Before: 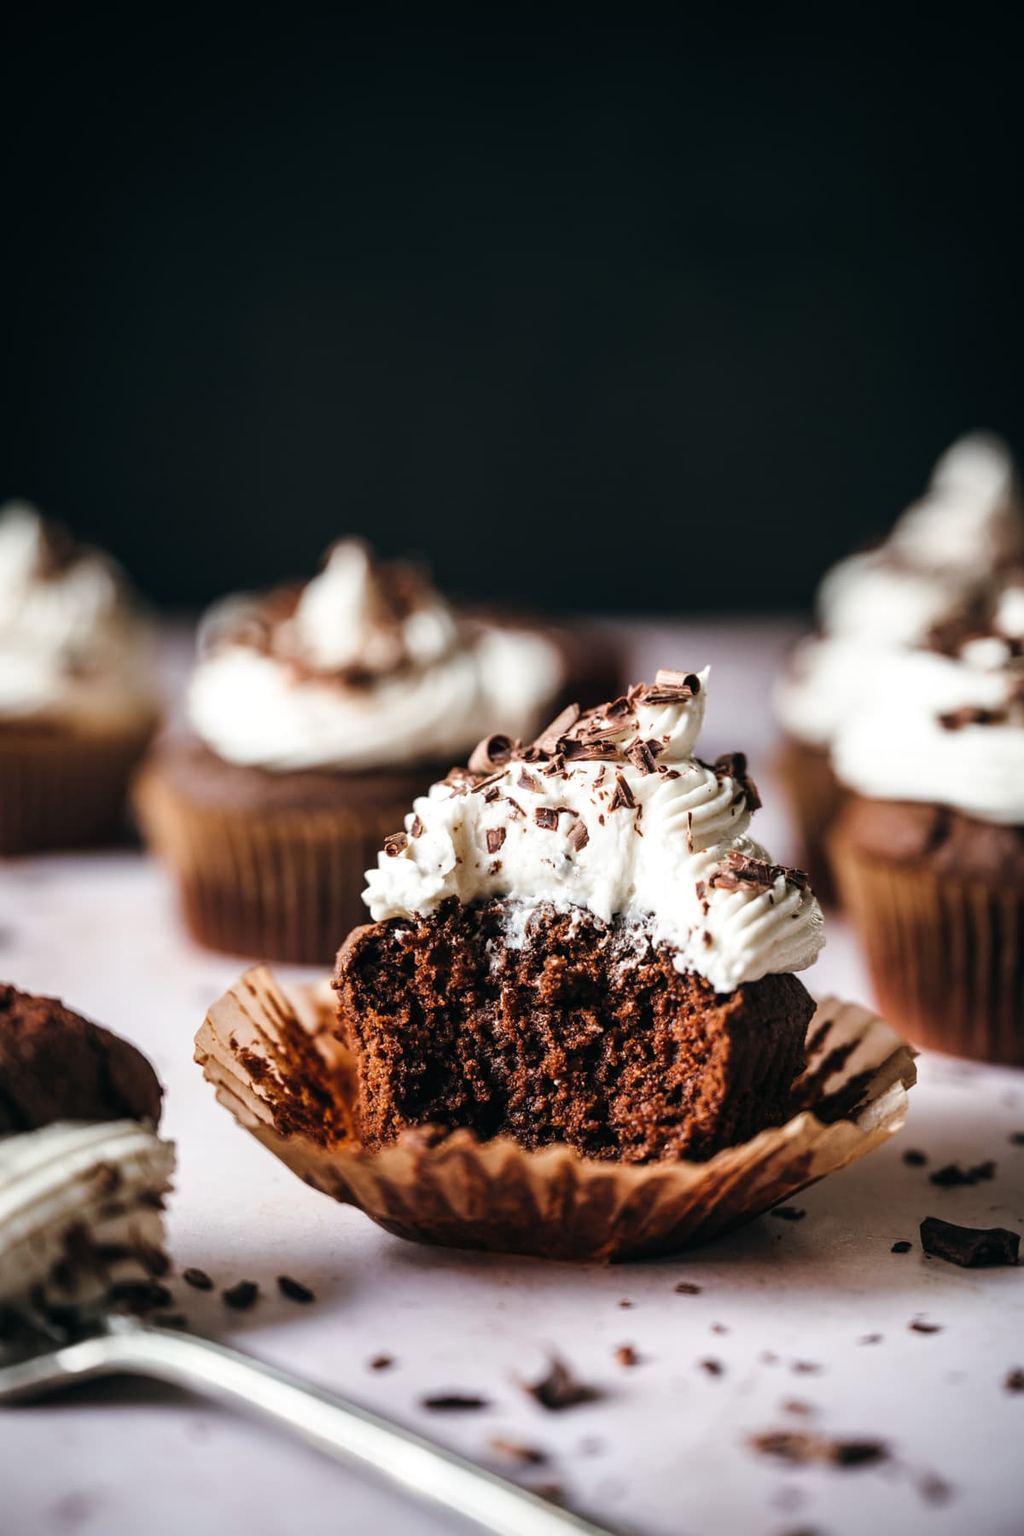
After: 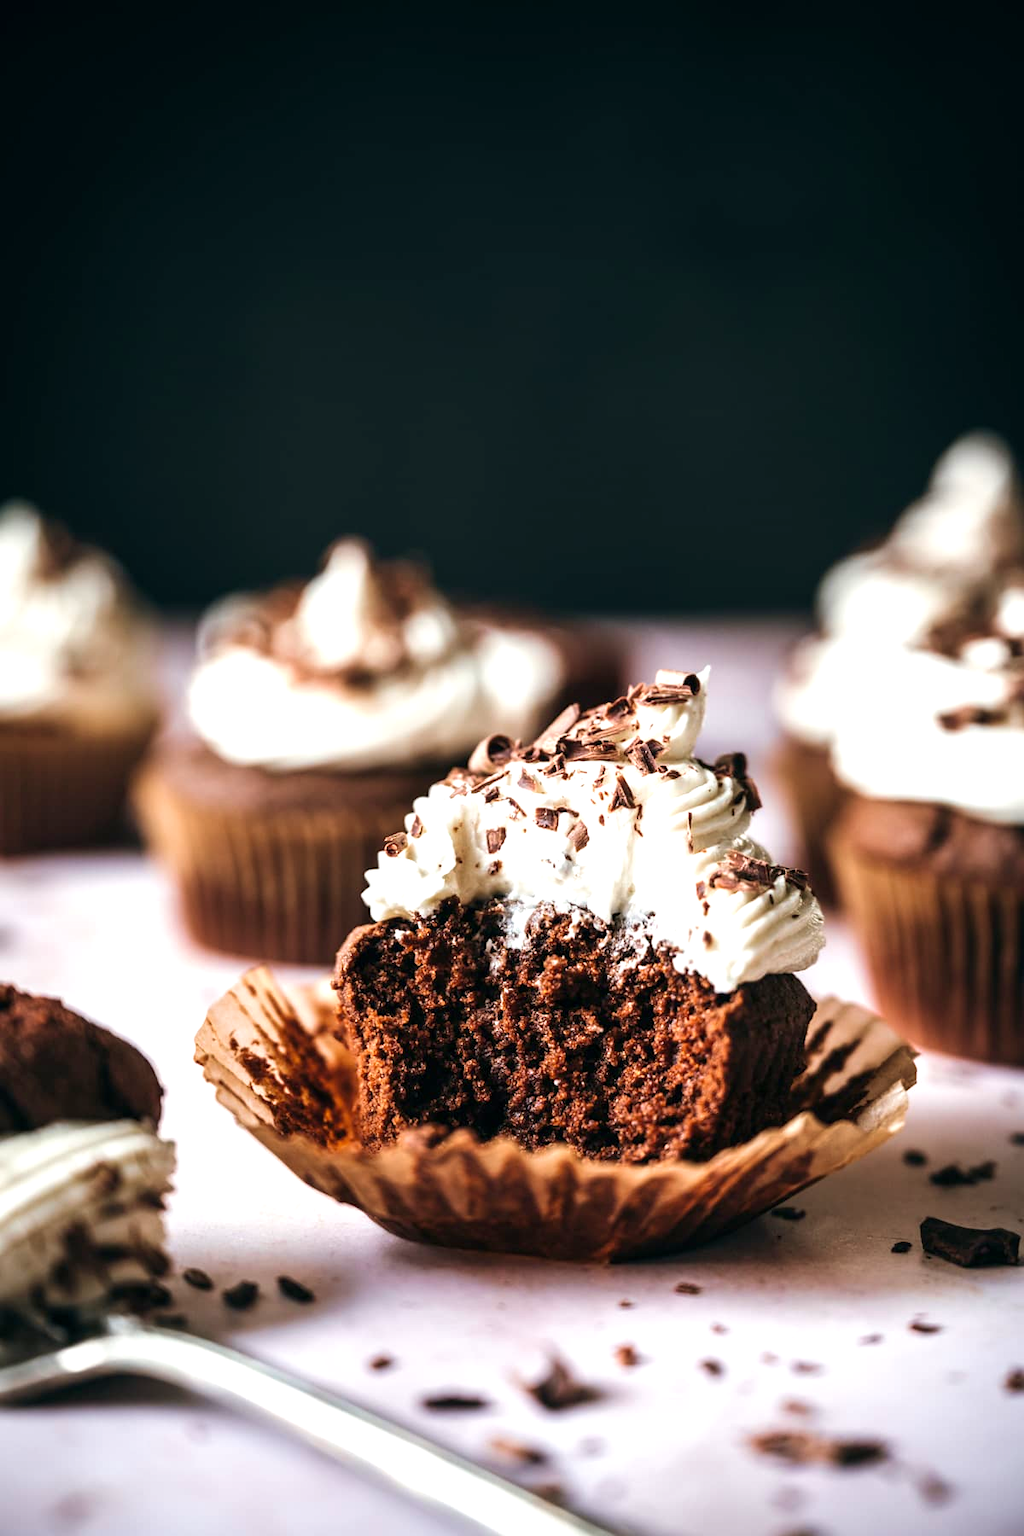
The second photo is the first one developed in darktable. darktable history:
exposure: black level correction 0.001, exposure 0.498 EV, compensate highlight preservation false
velvia: on, module defaults
